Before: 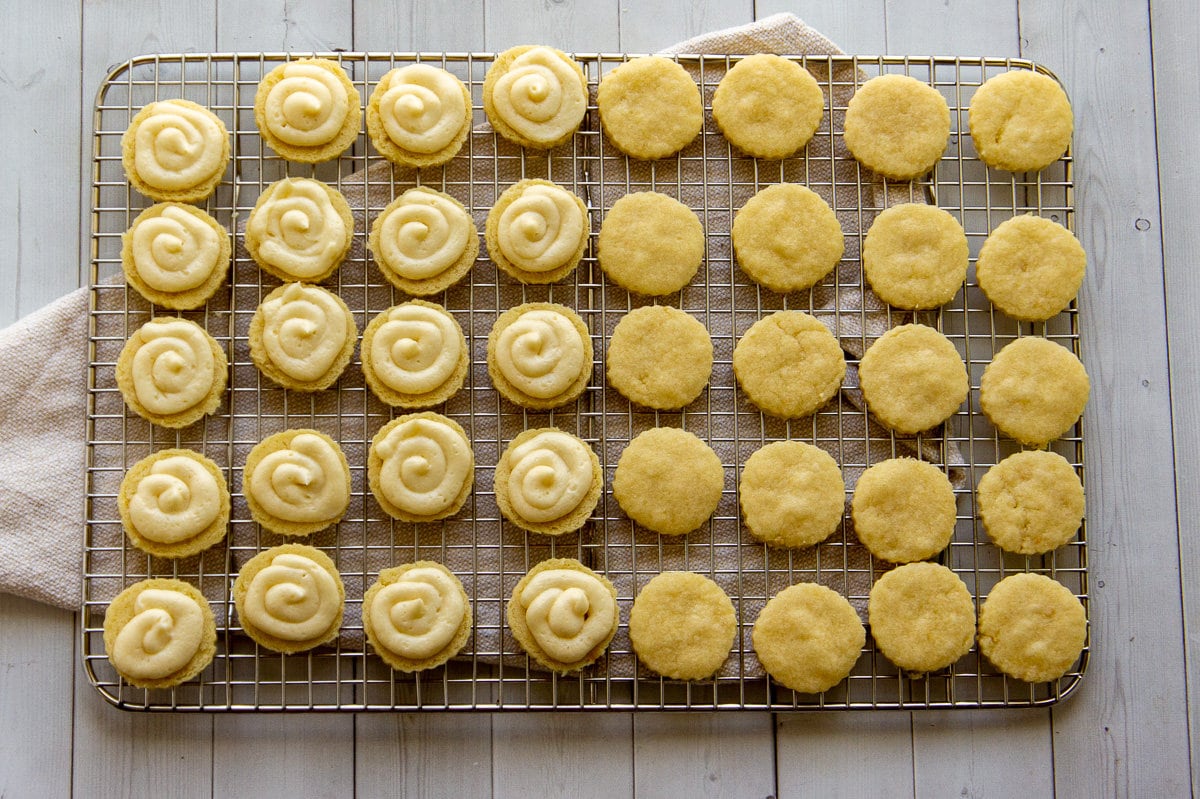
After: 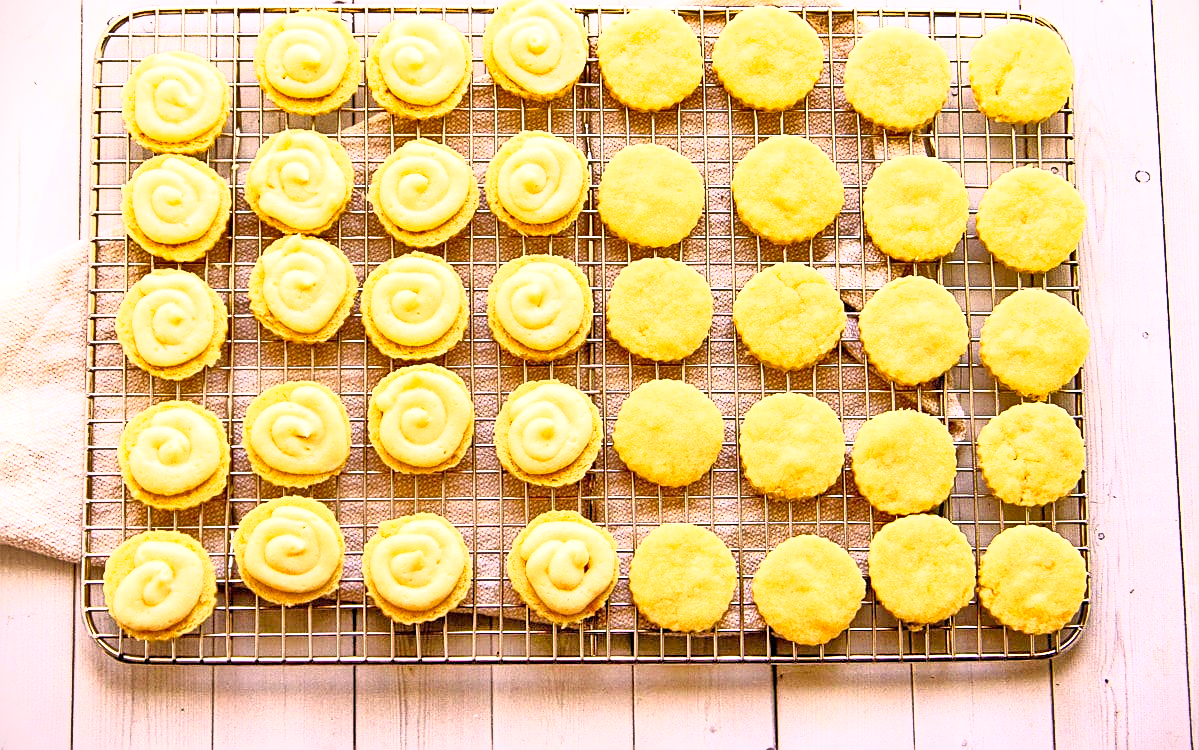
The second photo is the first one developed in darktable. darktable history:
crop and rotate: top 6.062%
tone equalizer: -7 EV 0.158 EV, -6 EV 0.57 EV, -5 EV 1.13 EV, -4 EV 1.36 EV, -3 EV 1.16 EV, -2 EV 0.6 EV, -1 EV 0.148 EV, mask exposure compensation -0.512 EV
exposure: black level correction 0, exposure 1.2 EV, compensate exposure bias true, compensate highlight preservation false
shadows and highlights: shadows -86.98, highlights -36.85, soften with gaussian
vignetting: fall-off start 99.5%, center (0.034, -0.086), dithering 8-bit output, unbound false
color correction: highlights a* 14.52, highlights b* 4.77
sharpen: on, module defaults
base curve: curves: ch0 [(0, 0) (0.557, 0.834) (1, 1)]
